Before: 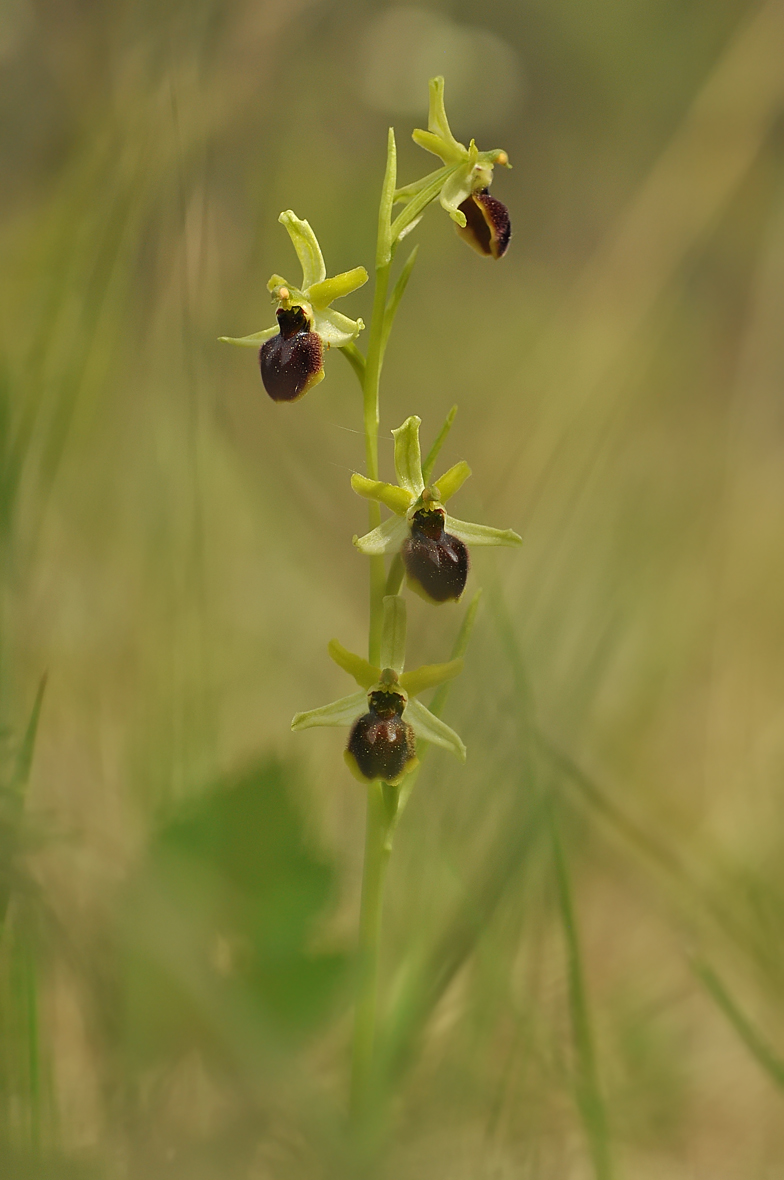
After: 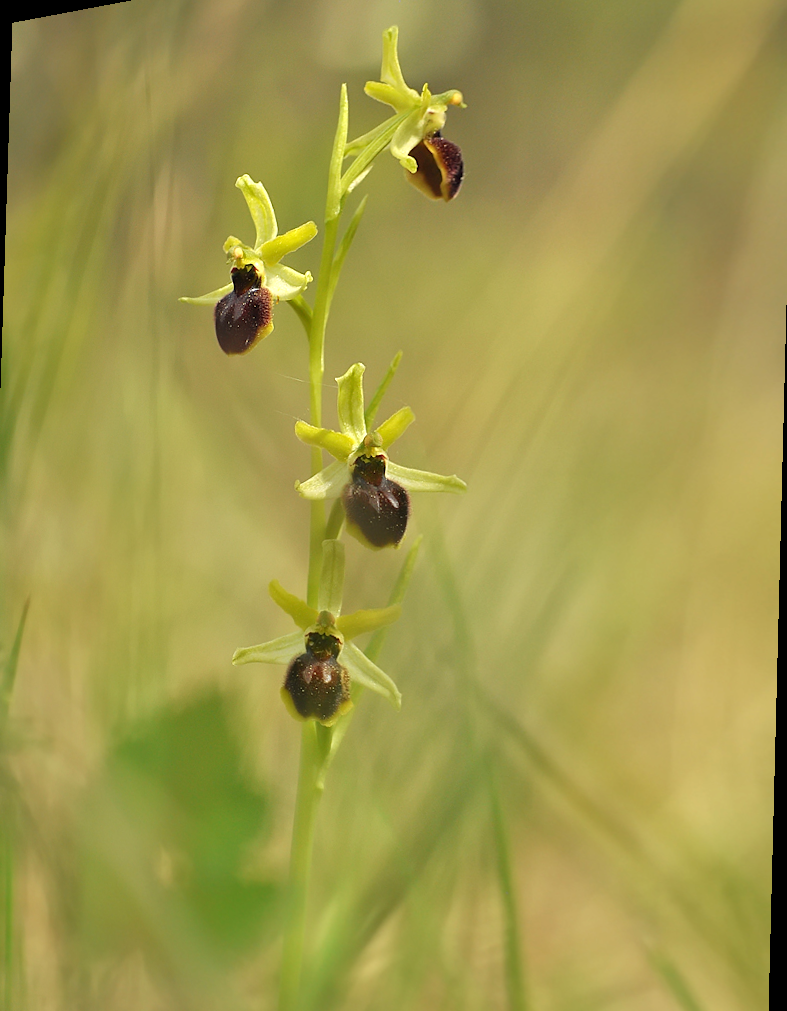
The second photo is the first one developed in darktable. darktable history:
exposure: exposure 0.6 EV, compensate highlight preservation false
rotate and perspective: rotation 1.69°, lens shift (vertical) -0.023, lens shift (horizontal) -0.291, crop left 0.025, crop right 0.988, crop top 0.092, crop bottom 0.842
